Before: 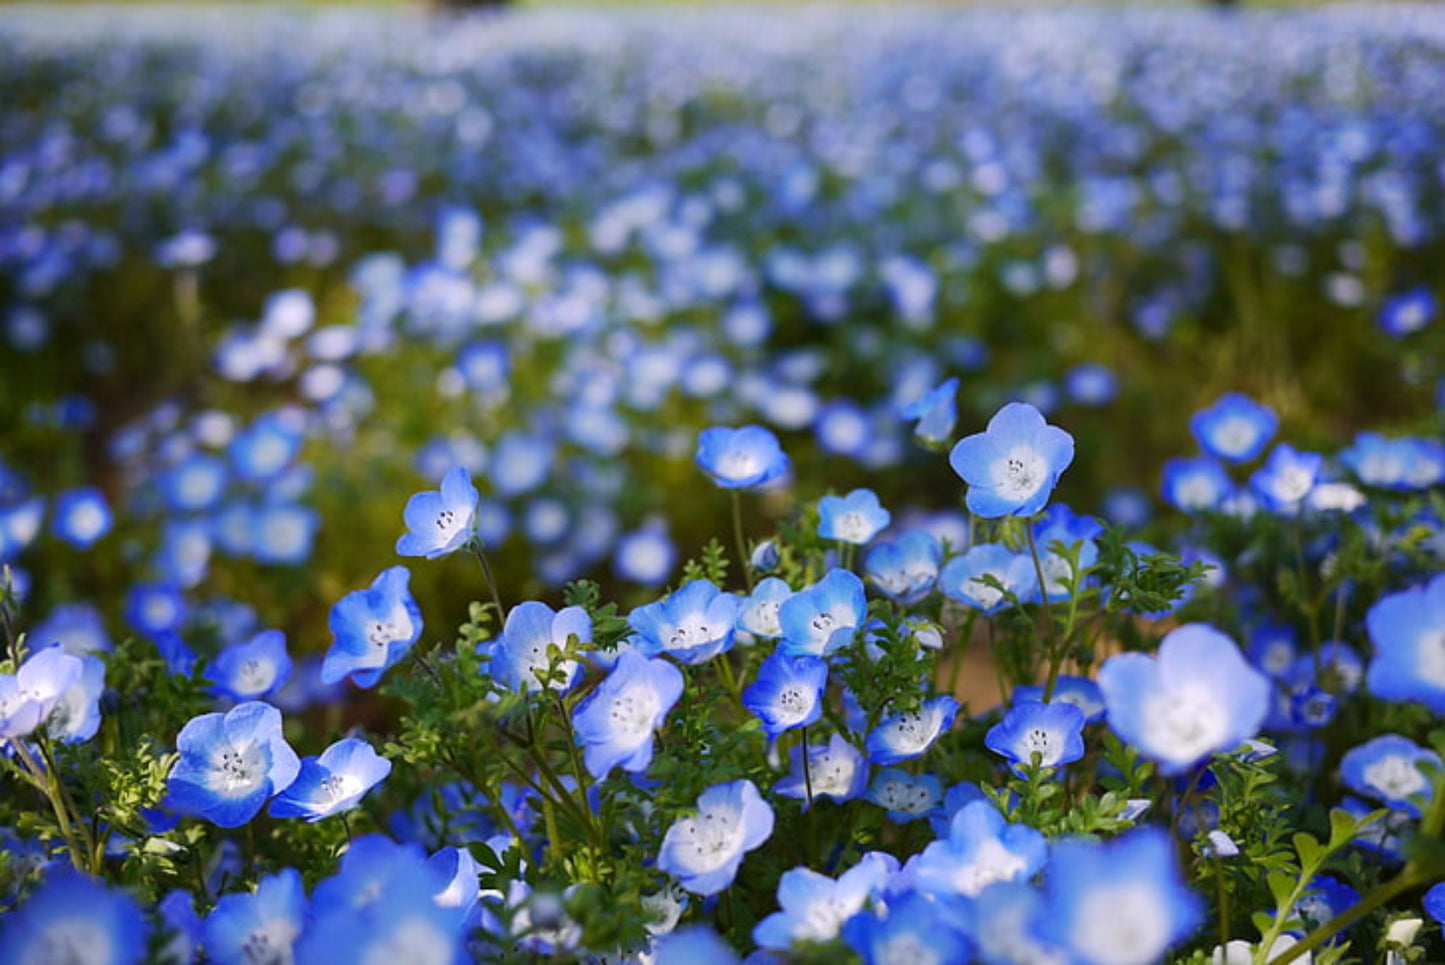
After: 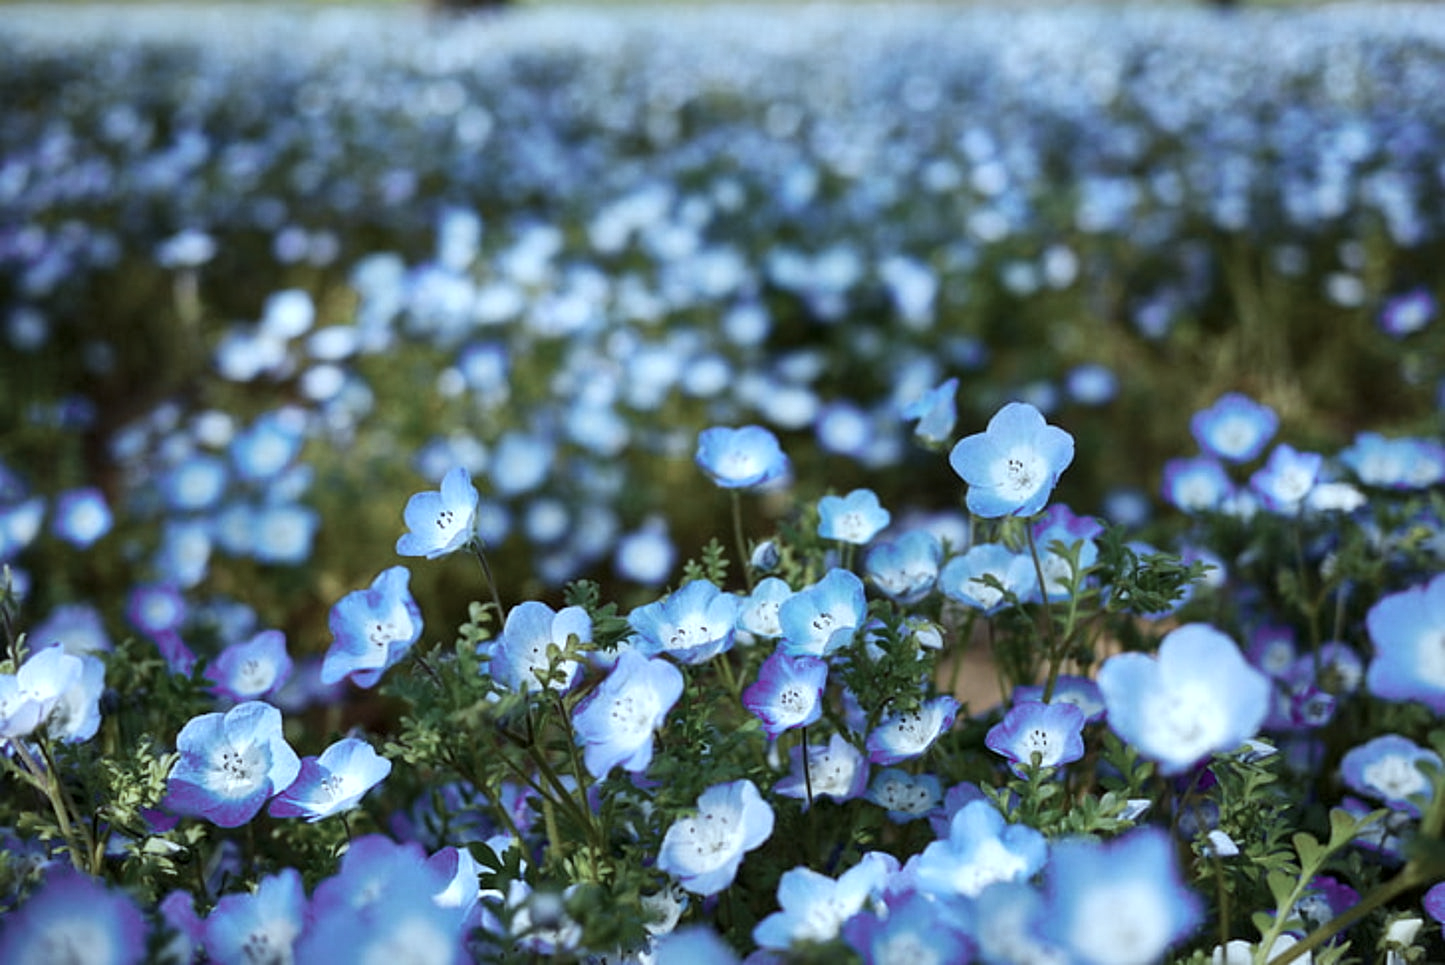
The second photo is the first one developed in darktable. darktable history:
color zones: curves: ch0 [(0.018, 0.548) (0.224, 0.64) (0.425, 0.447) (0.675, 0.575) (0.732, 0.579)]; ch1 [(0.066, 0.487) (0.25, 0.5) (0.404, 0.43) (0.75, 0.421) (0.956, 0.421)]; ch2 [(0.044, 0.561) (0.215, 0.465) (0.399, 0.544) (0.465, 0.548) (0.614, 0.447) (0.724, 0.43) (0.882, 0.623) (0.956, 0.632)]
local contrast: mode bilateral grid, contrast 21, coarseness 51, detail 140%, midtone range 0.2
color correction: highlights a* -13, highlights b* -17.91, saturation 0.703
